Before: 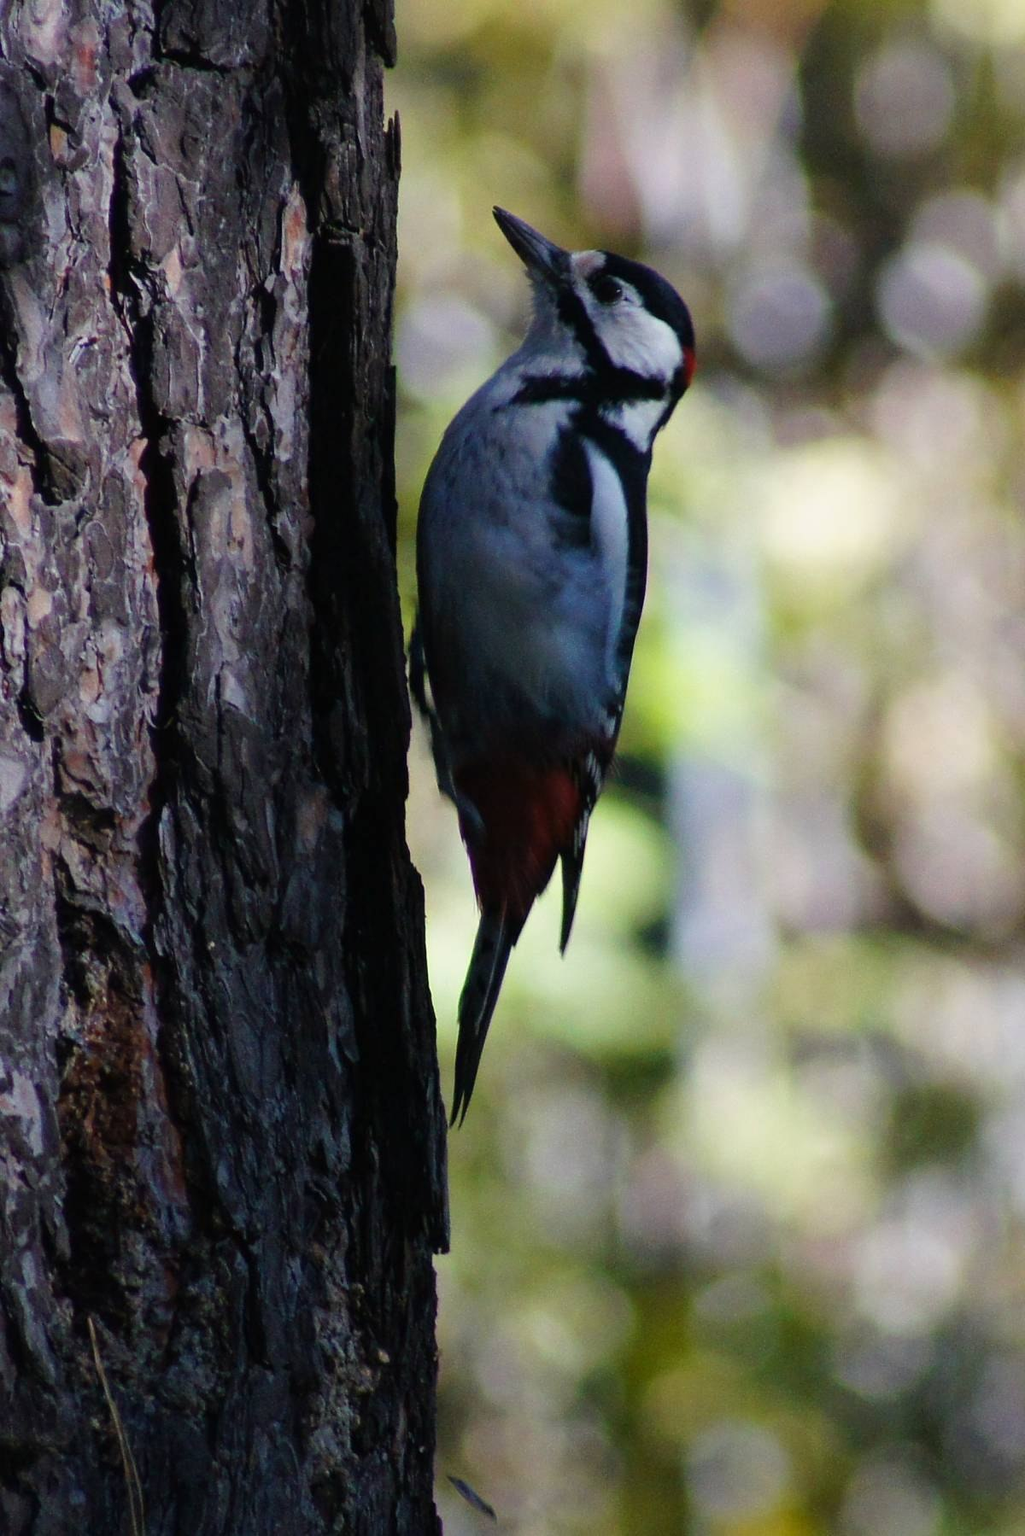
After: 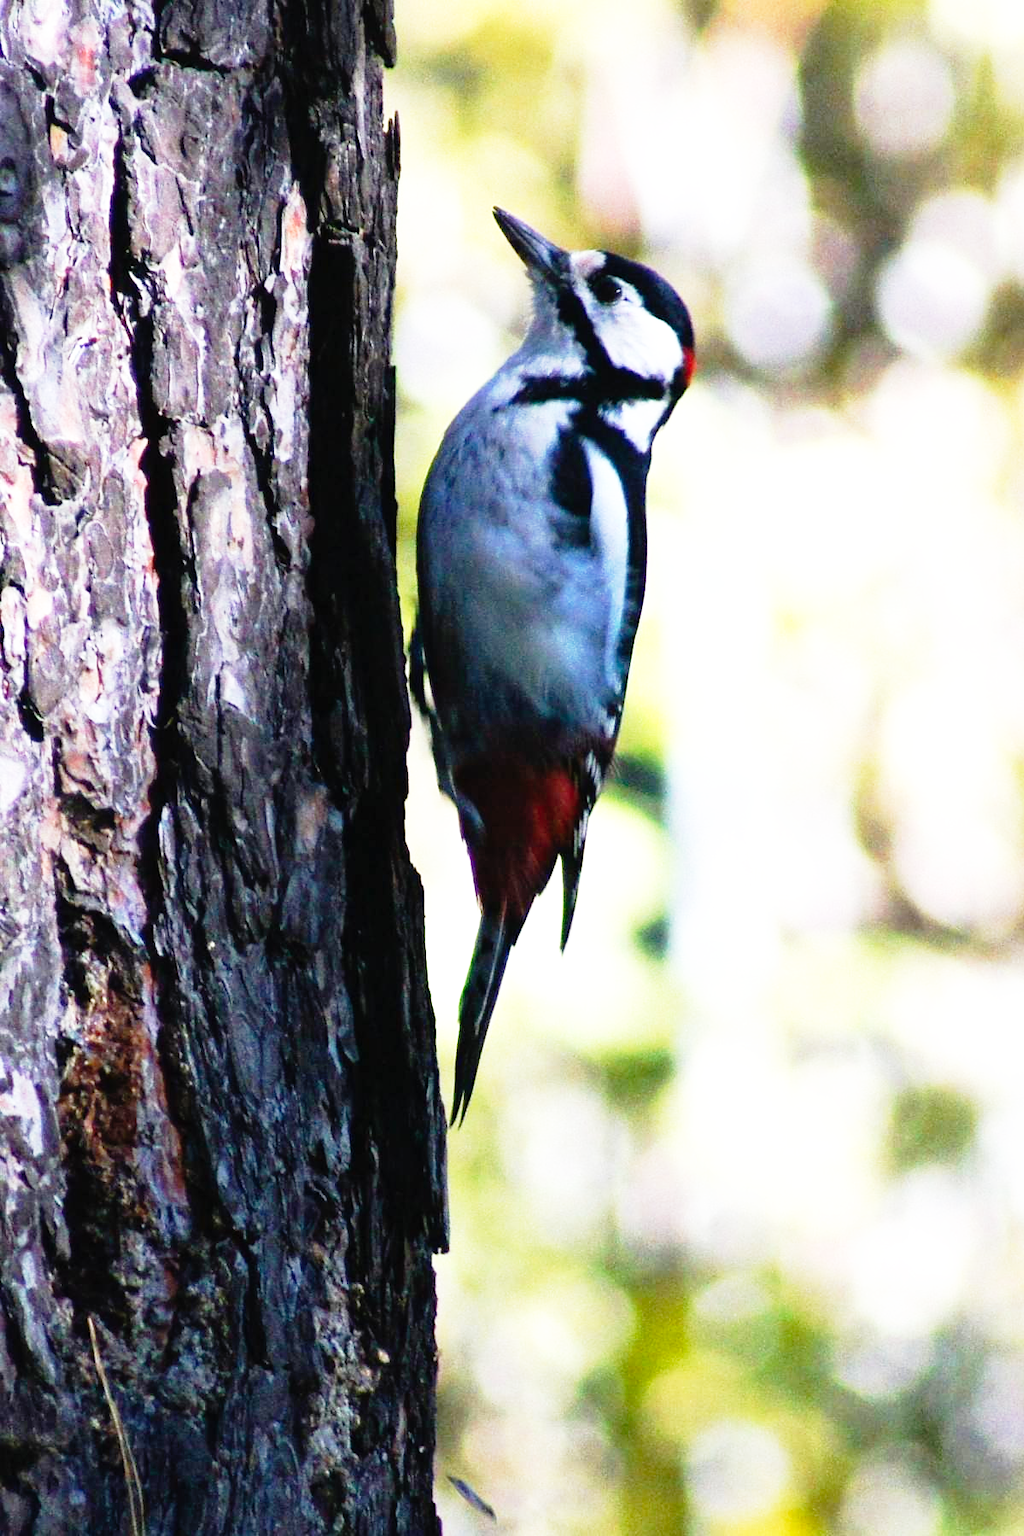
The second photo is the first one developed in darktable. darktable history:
exposure: black level correction 0, exposure 1 EV, compensate exposure bias true, compensate highlight preservation false
base curve: curves: ch0 [(0, 0) (0.012, 0.01) (0.073, 0.168) (0.31, 0.711) (0.645, 0.957) (1, 1)], preserve colors none
